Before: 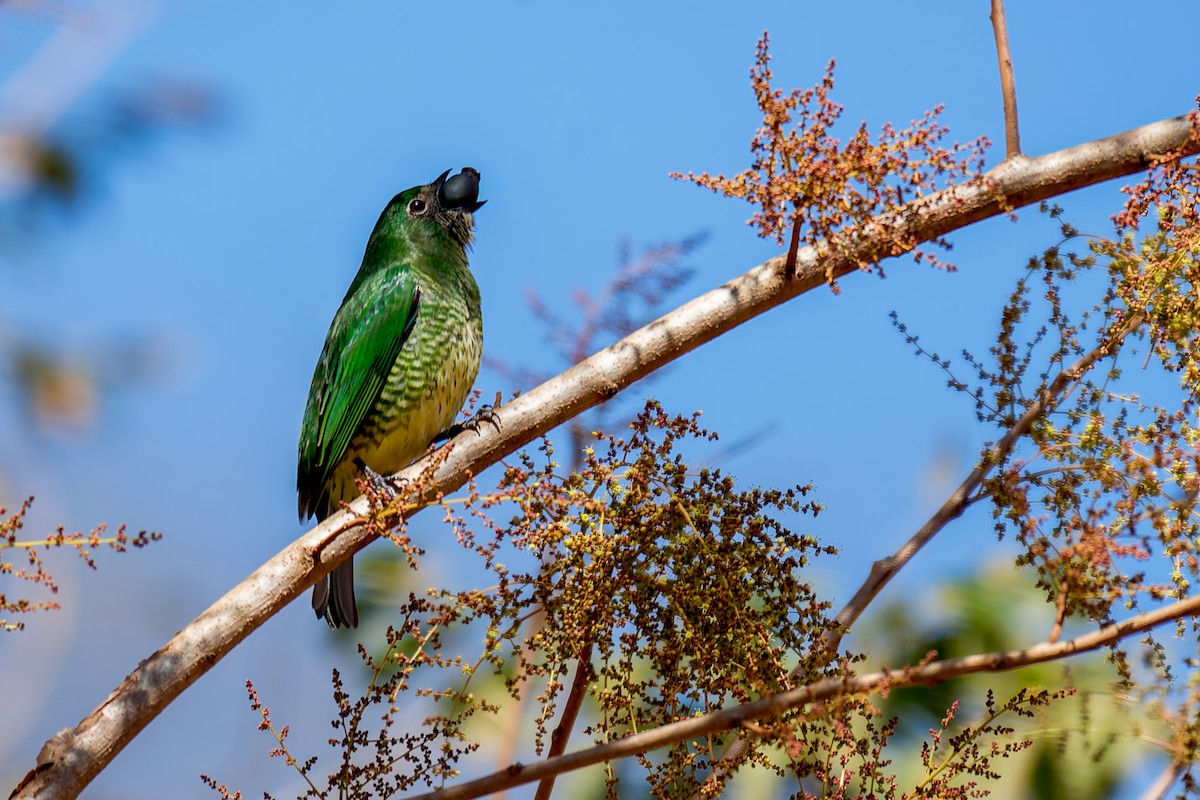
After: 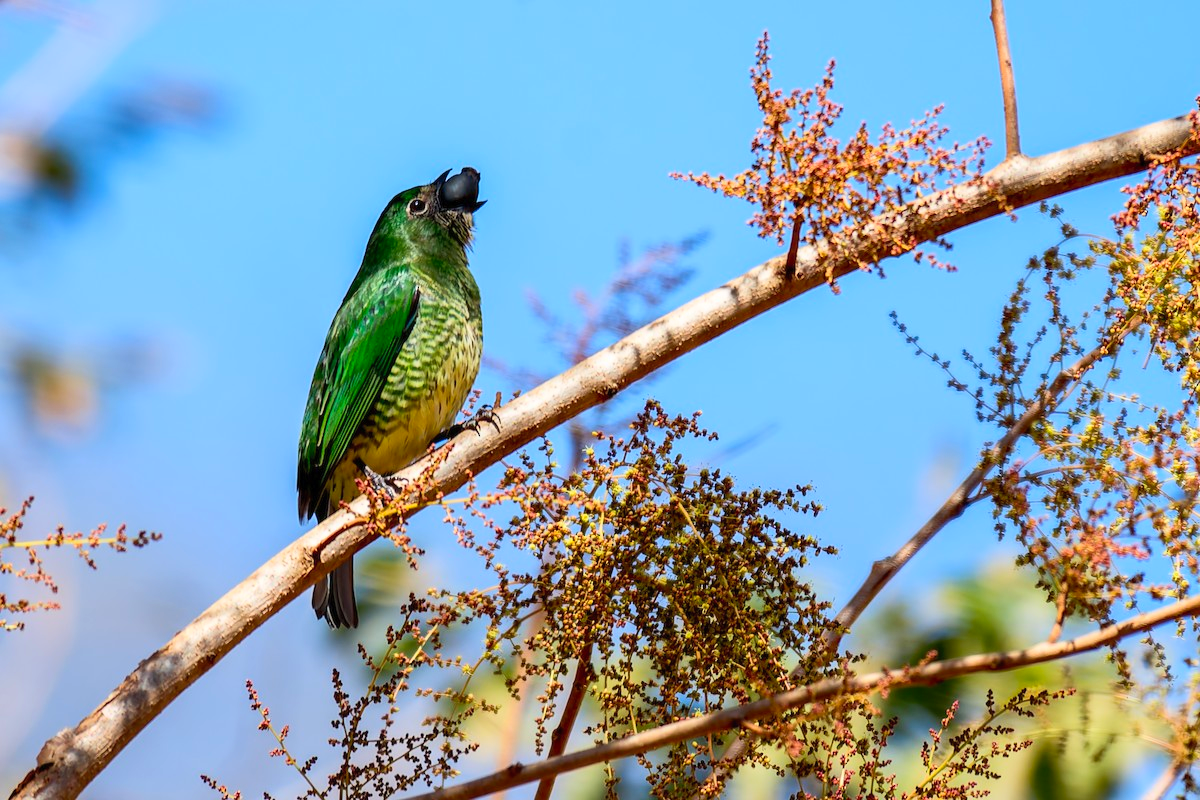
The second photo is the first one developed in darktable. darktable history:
contrast brightness saturation: contrast 0.205, brightness 0.159, saturation 0.226
